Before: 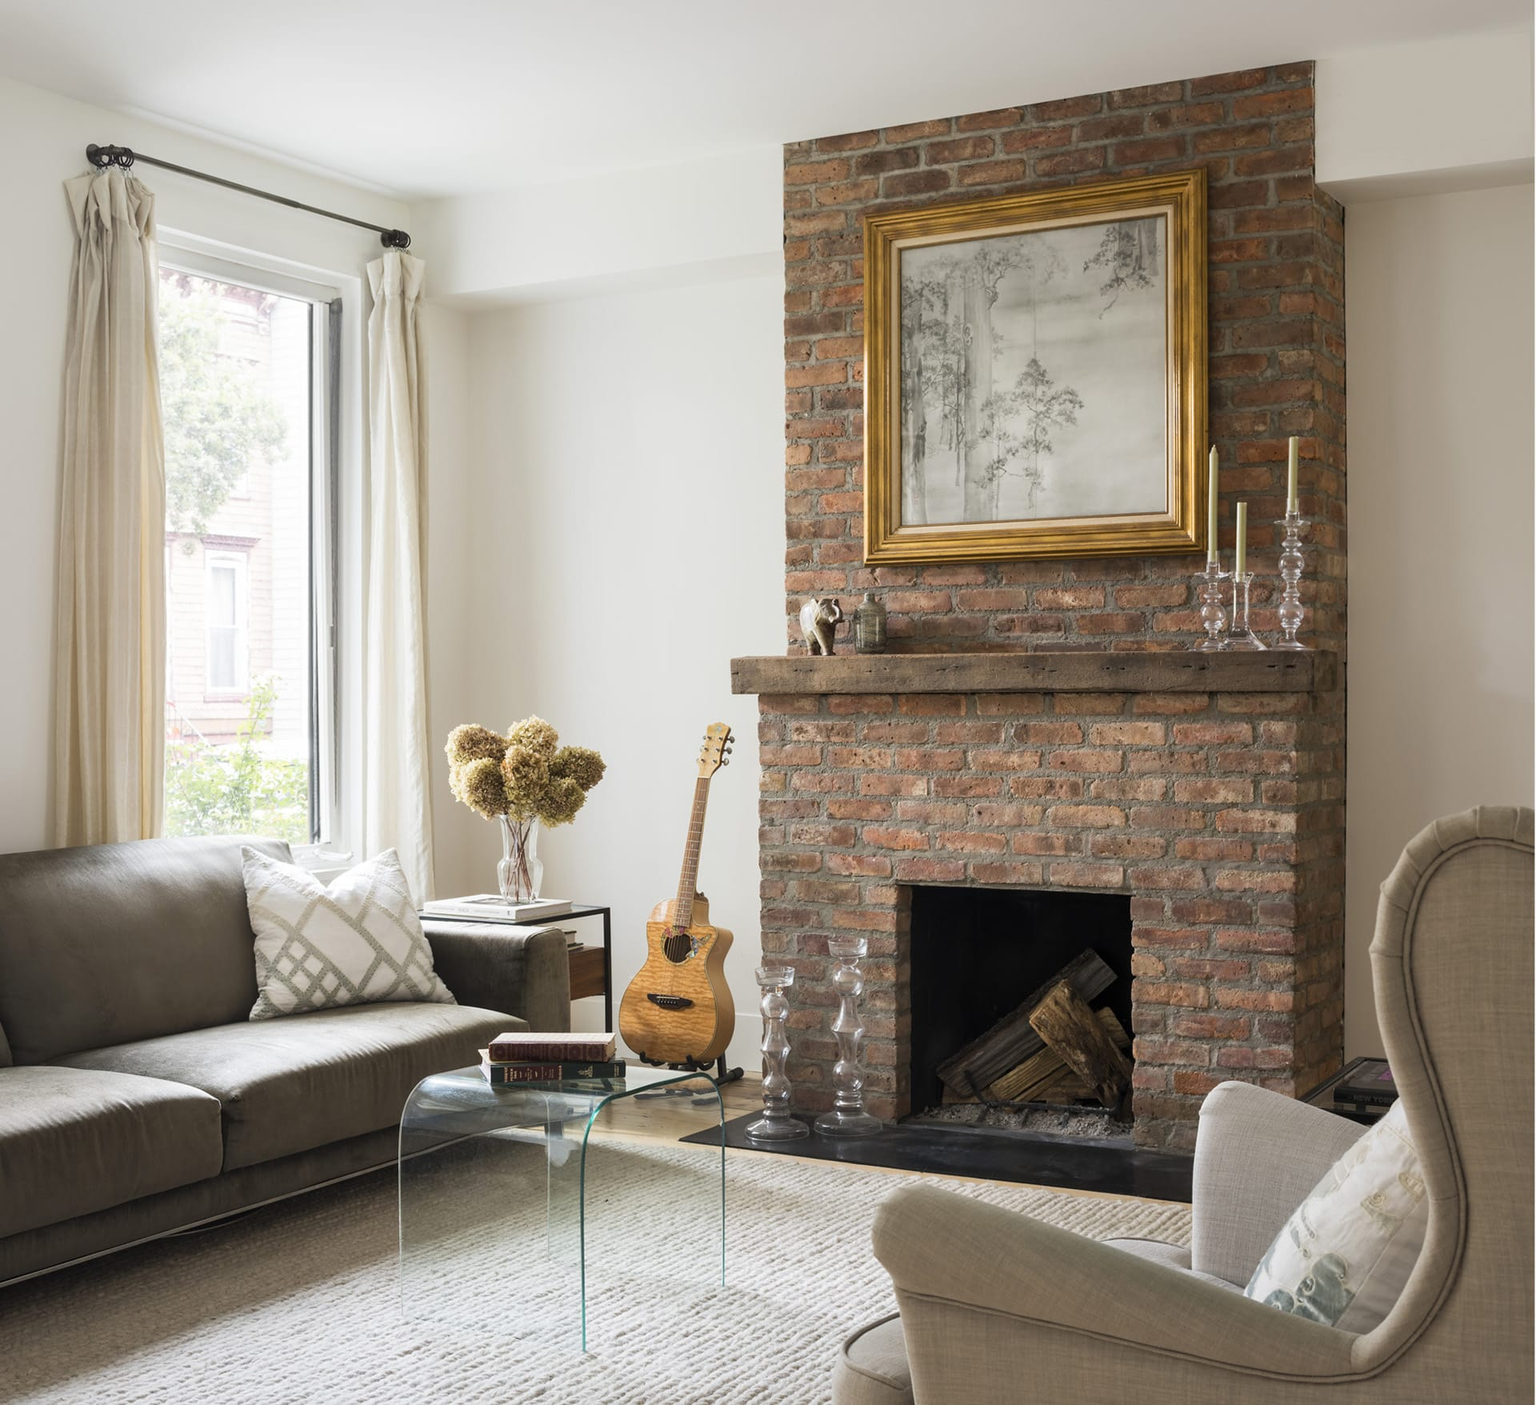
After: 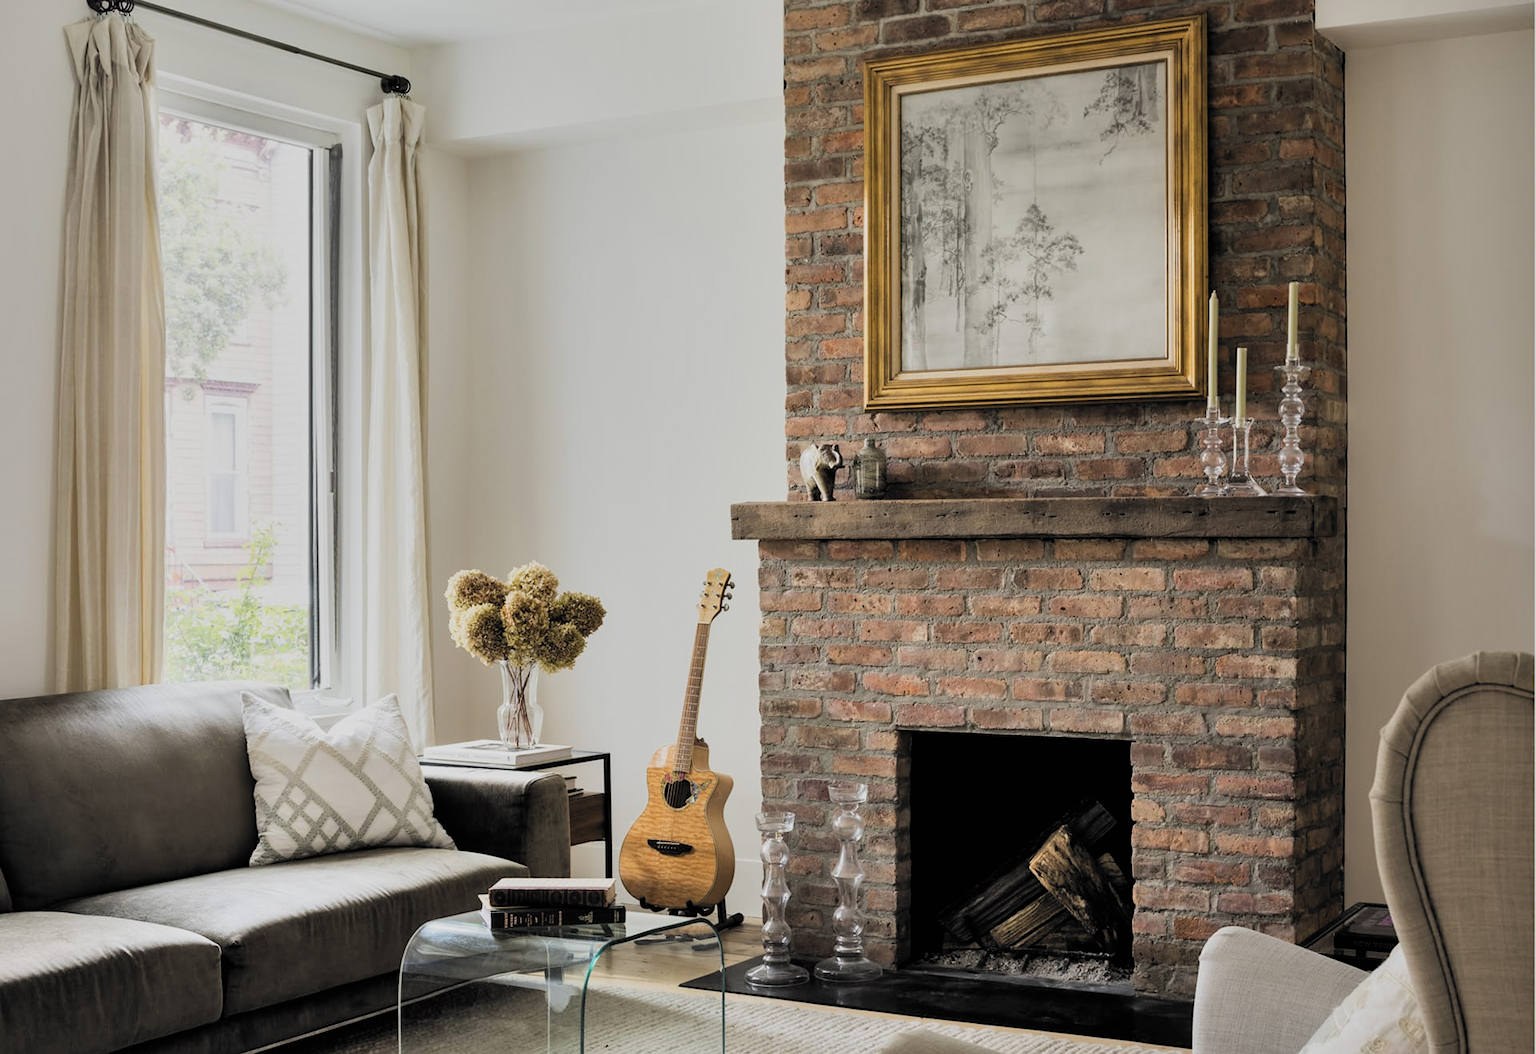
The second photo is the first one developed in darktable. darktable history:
crop: top 11.043%, bottom 13.887%
shadows and highlights: low approximation 0.01, soften with gaussian
filmic rgb: black relative exposure -5.12 EV, white relative exposure 3.99 EV, hardness 2.88, contrast 1.186, highlights saturation mix -28.92%, color science v6 (2022)
